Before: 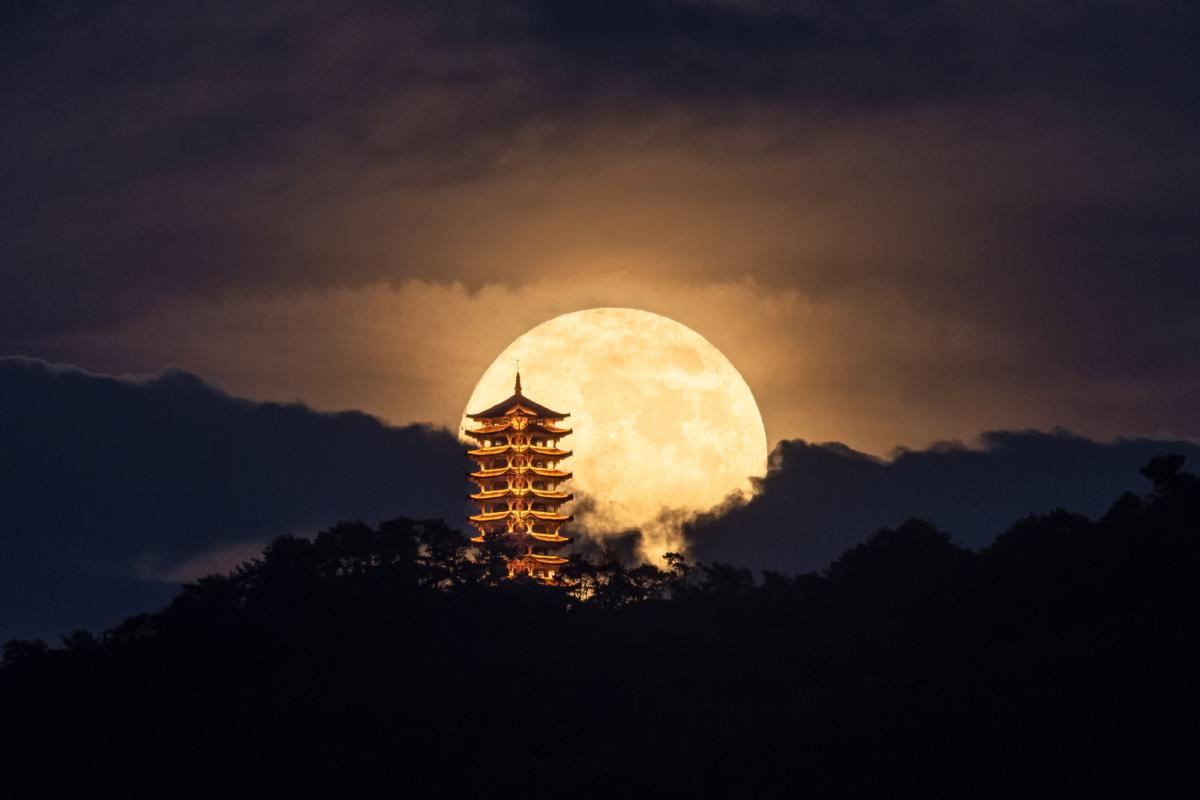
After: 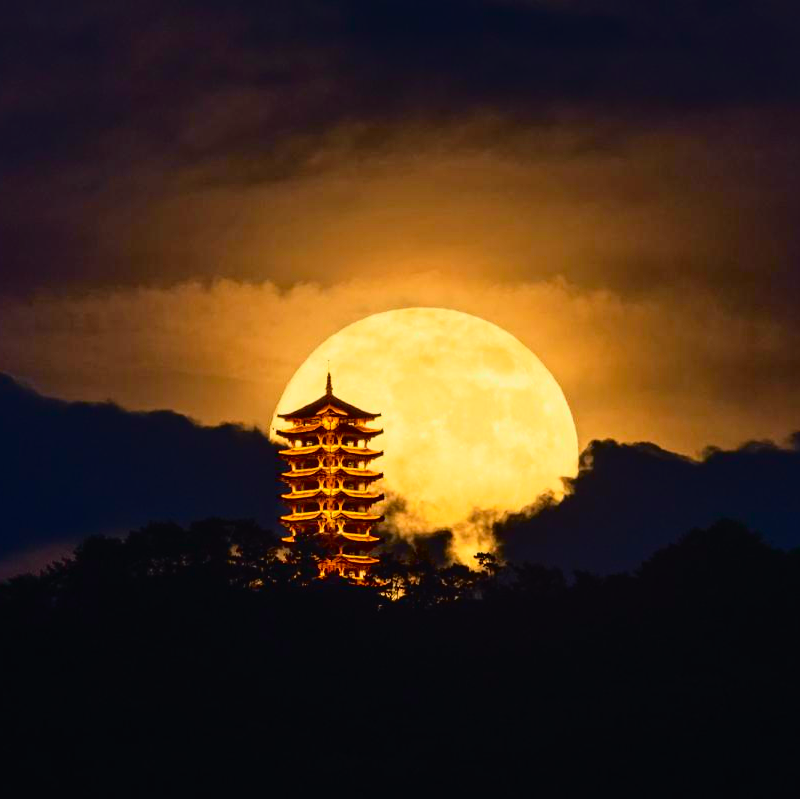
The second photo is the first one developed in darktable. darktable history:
exposure: exposure -0.151 EV, compensate highlight preservation false
tone curve: curves: ch0 [(0, 0.014) (0.17, 0.099) (0.392, 0.438) (0.725, 0.828) (0.872, 0.918) (1, 0.981)]; ch1 [(0, 0) (0.402, 0.36) (0.488, 0.466) (0.5, 0.499) (0.515, 0.515) (0.574, 0.595) (0.619, 0.65) (0.701, 0.725) (1, 1)]; ch2 [(0, 0) (0.432, 0.422) (0.486, 0.49) (0.503, 0.503) (0.523, 0.554) (0.562, 0.606) (0.644, 0.694) (0.717, 0.753) (1, 0.991)], color space Lab, independent channels
crop and rotate: left 15.754%, right 17.579%
color balance rgb: perceptual saturation grading › global saturation 25%, global vibrance 20%
